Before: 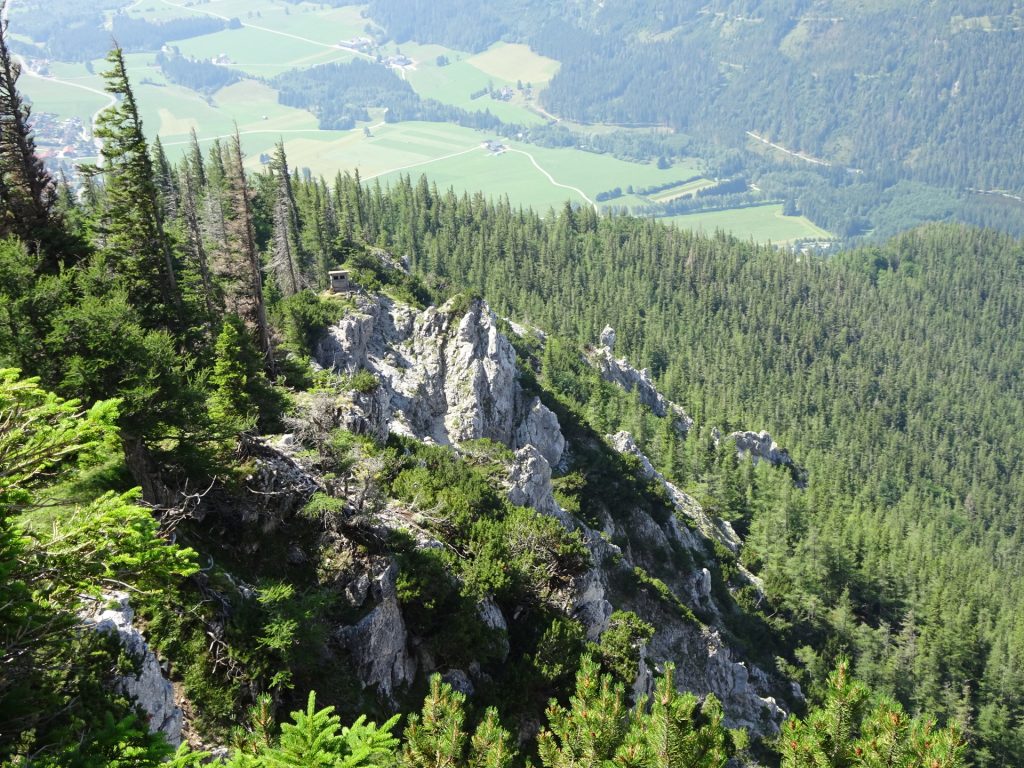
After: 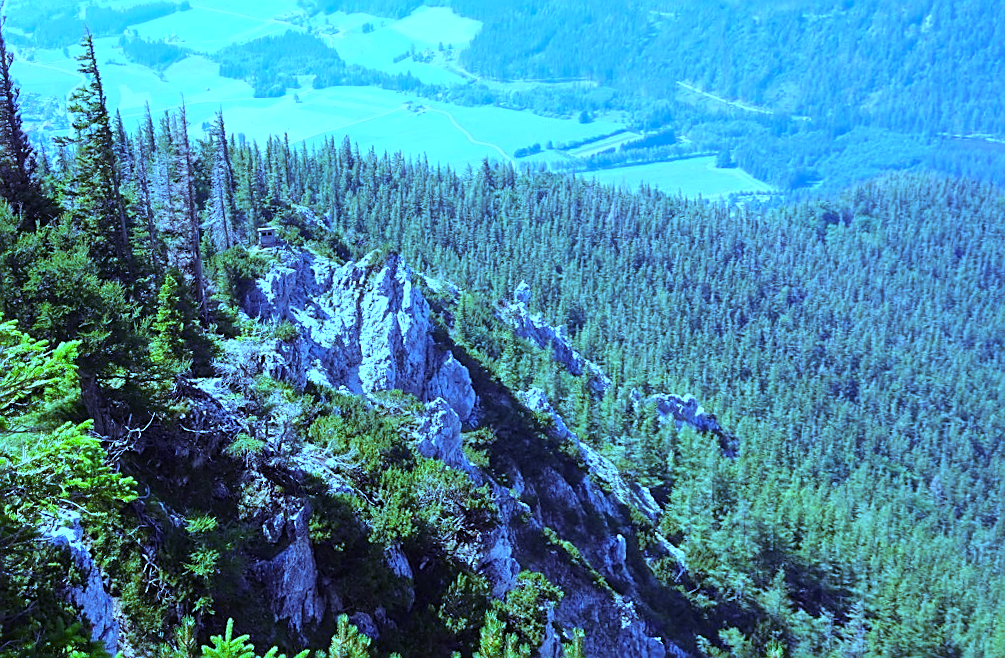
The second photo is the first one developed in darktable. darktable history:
rotate and perspective: rotation 1.69°, lens shift (vertical) -0.023, lens shift (horizontal) -0.291, crop left 0.025, crop right 0.988, crop top 0.092, crop bottom 0.842
sharpen: on, module defaults
white balance: red 0.766, blue 1.537
color balance rgb: shadows lift › luminance 0.49%, shadows lift › chroma 6.83%, shadows lift › hue 300.29°, power › hue 208.98°, highlights gain › luminance 20.24%, highlights gain › chroma 2.73%, highlights gain › hue 173.85°, perceptual saturation grading › global saturation 18.05%
